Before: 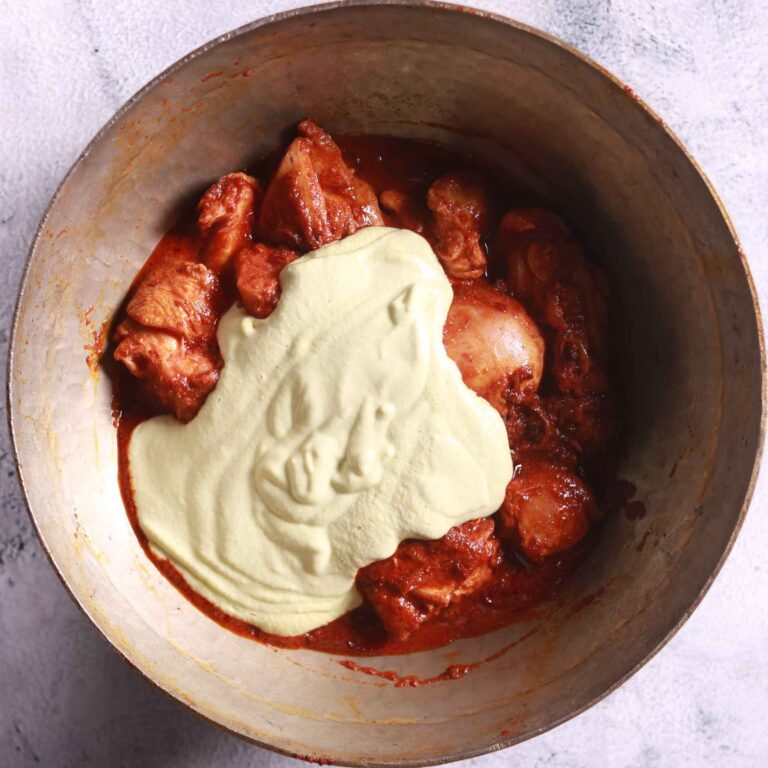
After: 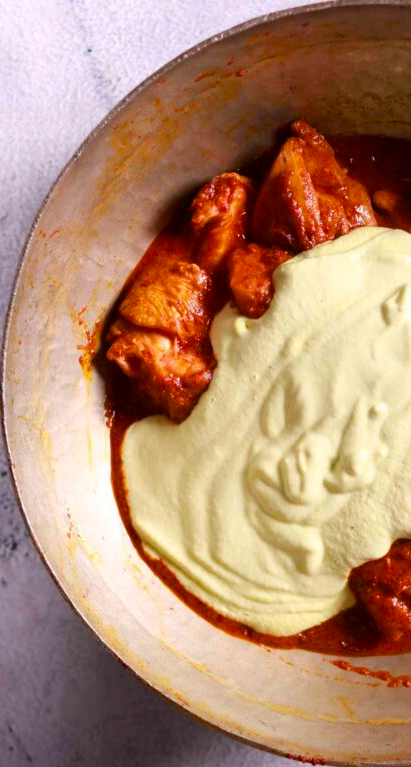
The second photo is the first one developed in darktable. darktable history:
color balance rgb: global offset › luminance -0.477%, linear chroma grading › global chroma 15.229%, perceptual saturation grading › global saturation 19.748%
crop: left 1.002%, right 45.448%, bottom 0.079%
